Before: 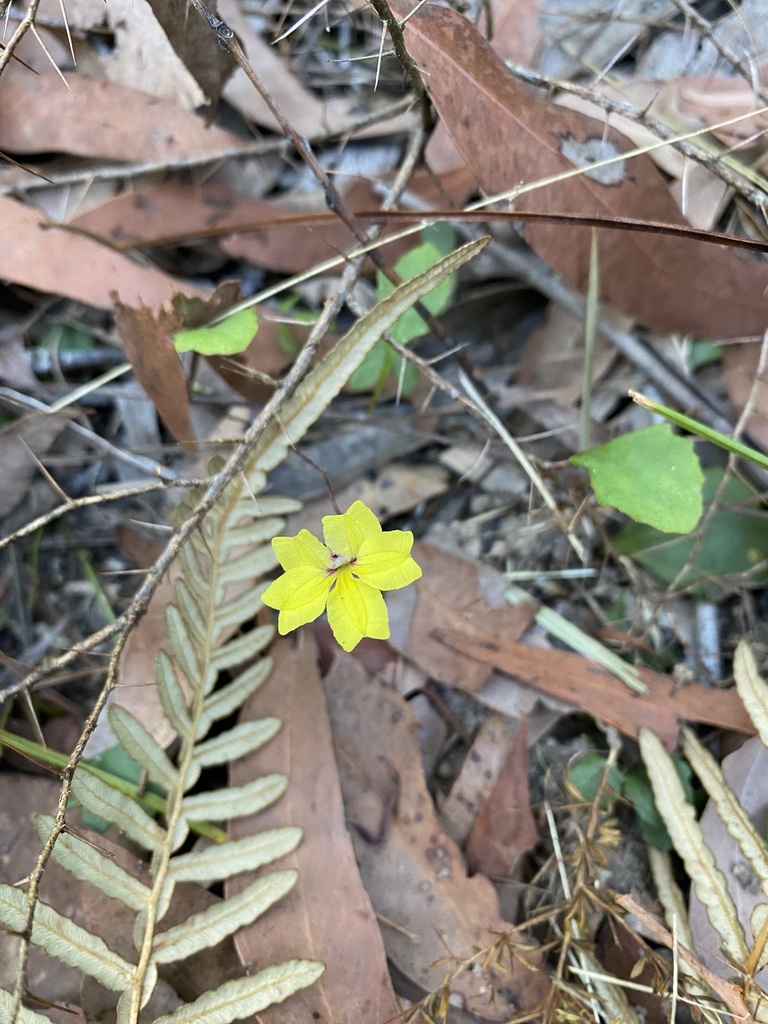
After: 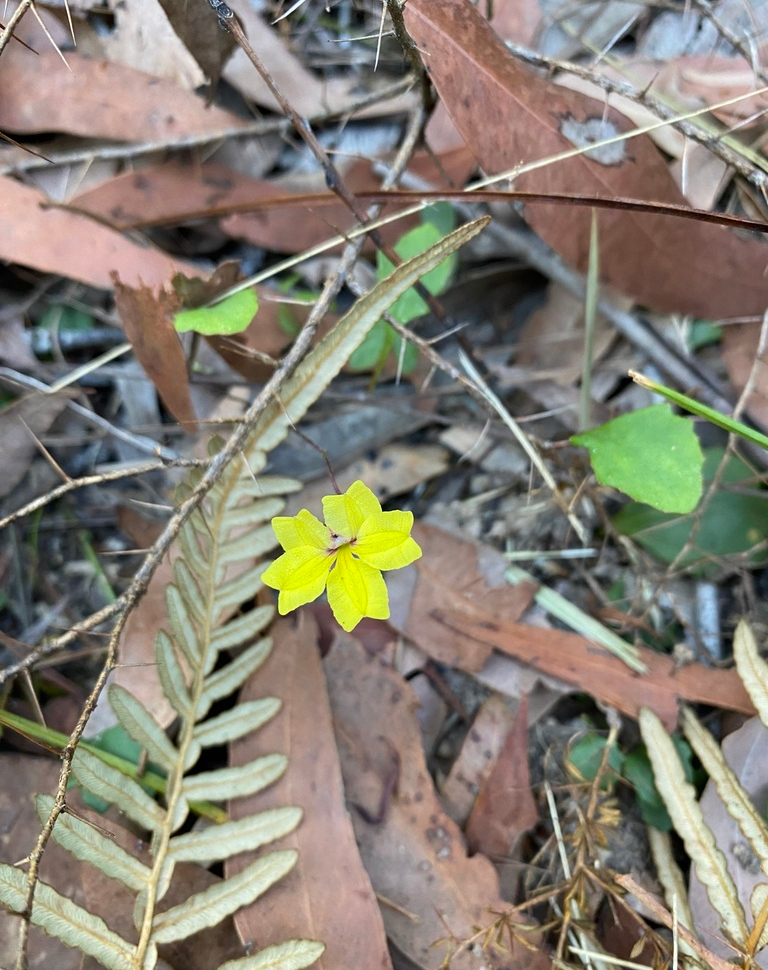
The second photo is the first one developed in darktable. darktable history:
crop and rotate: top 2.04%, bottom 3.162%
